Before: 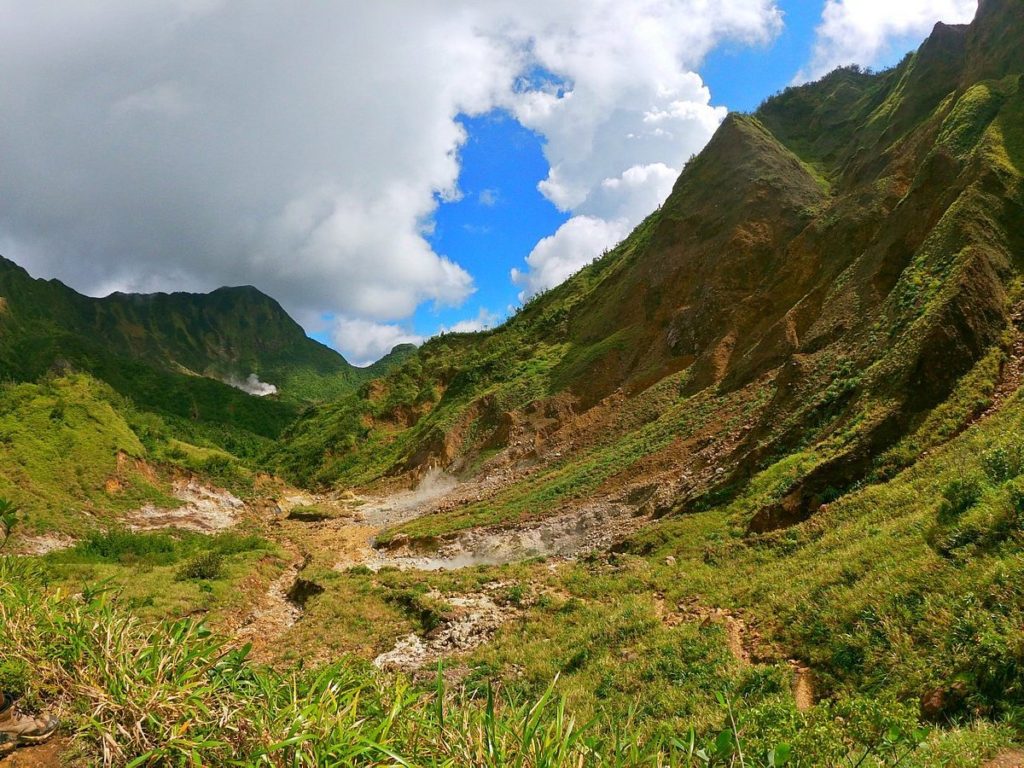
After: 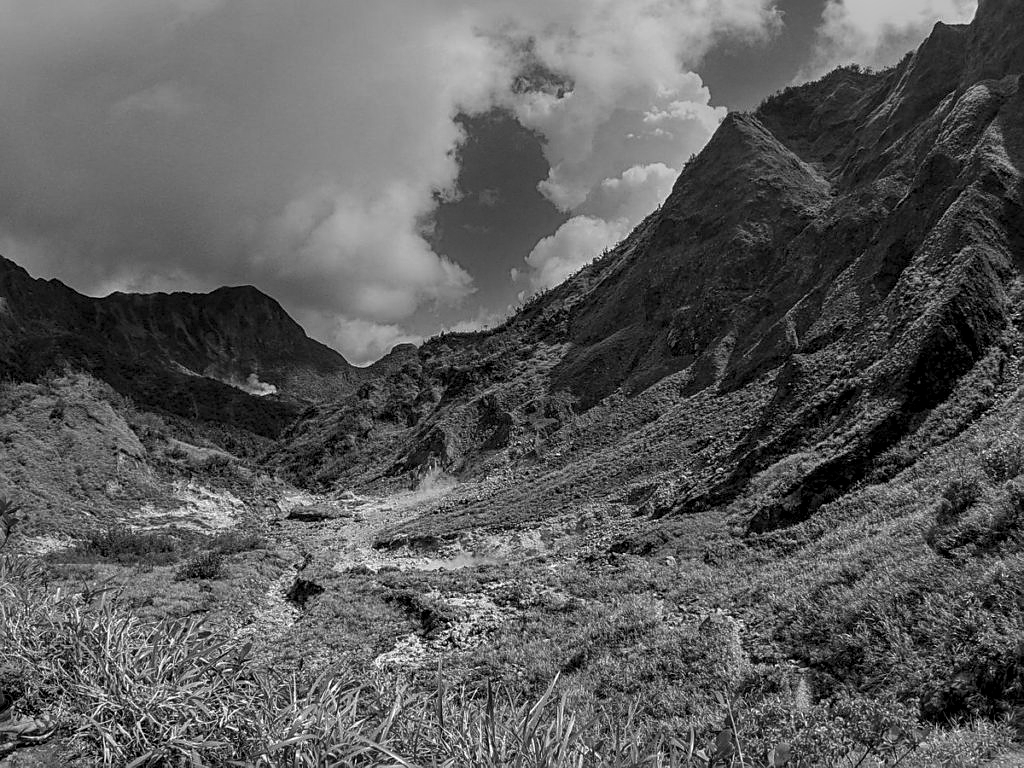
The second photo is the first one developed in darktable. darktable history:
monochrome: a 79.32, b 81.83, size 1.1
white balance: red 0.967, blue 1.049
local contrast: highlights 60%, shadows 60%, detail 160%
sharpen: on, module defaults
